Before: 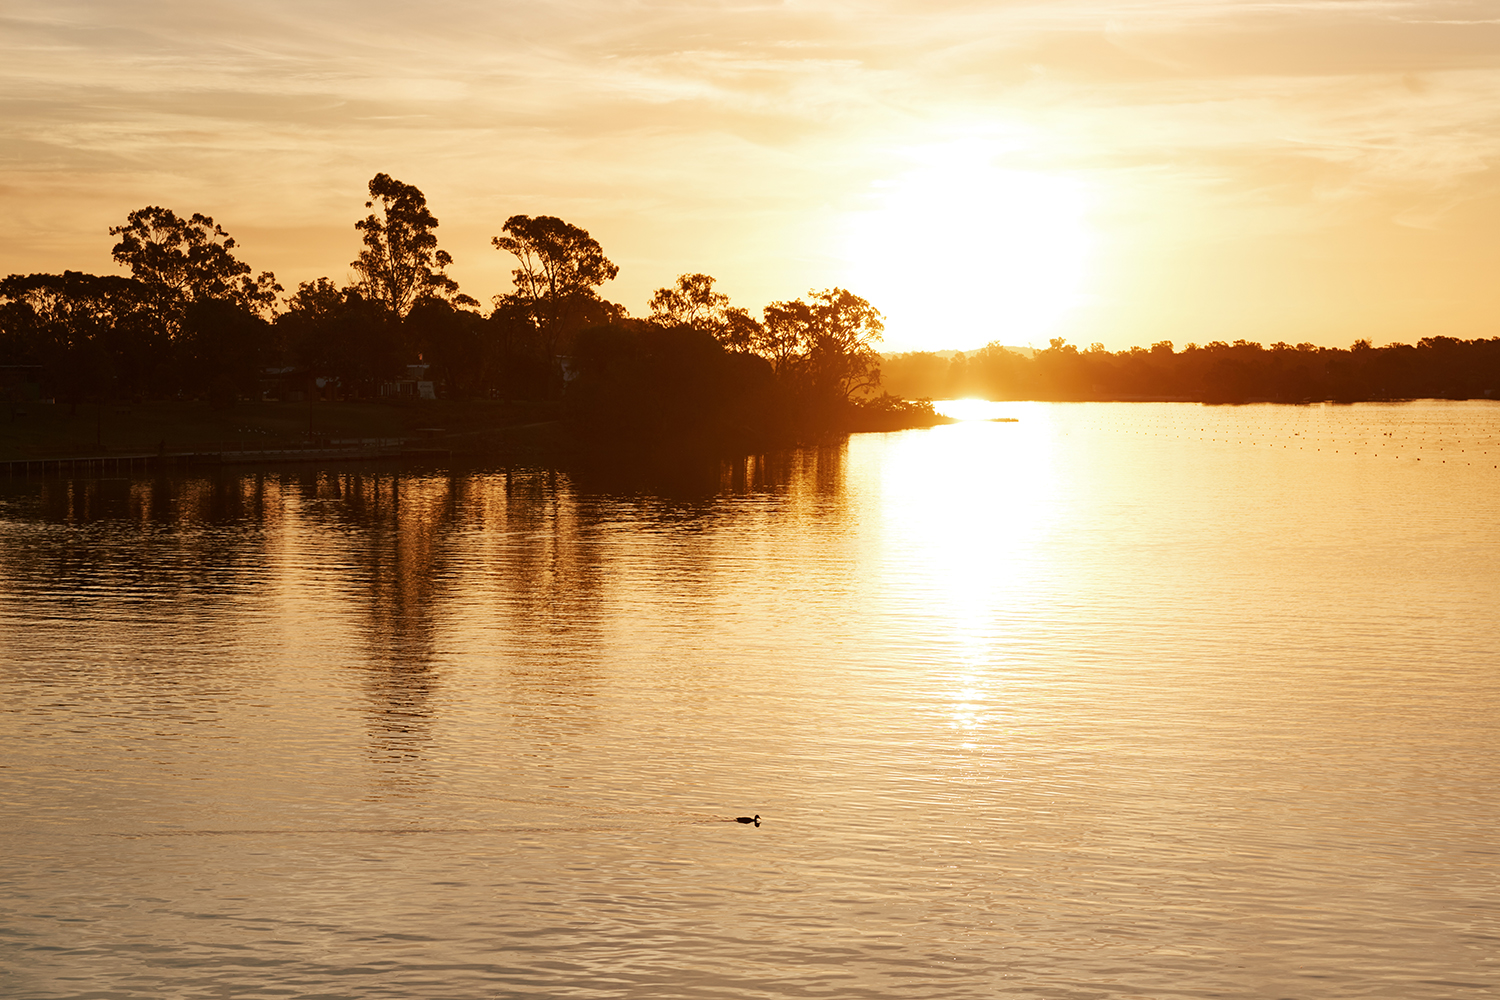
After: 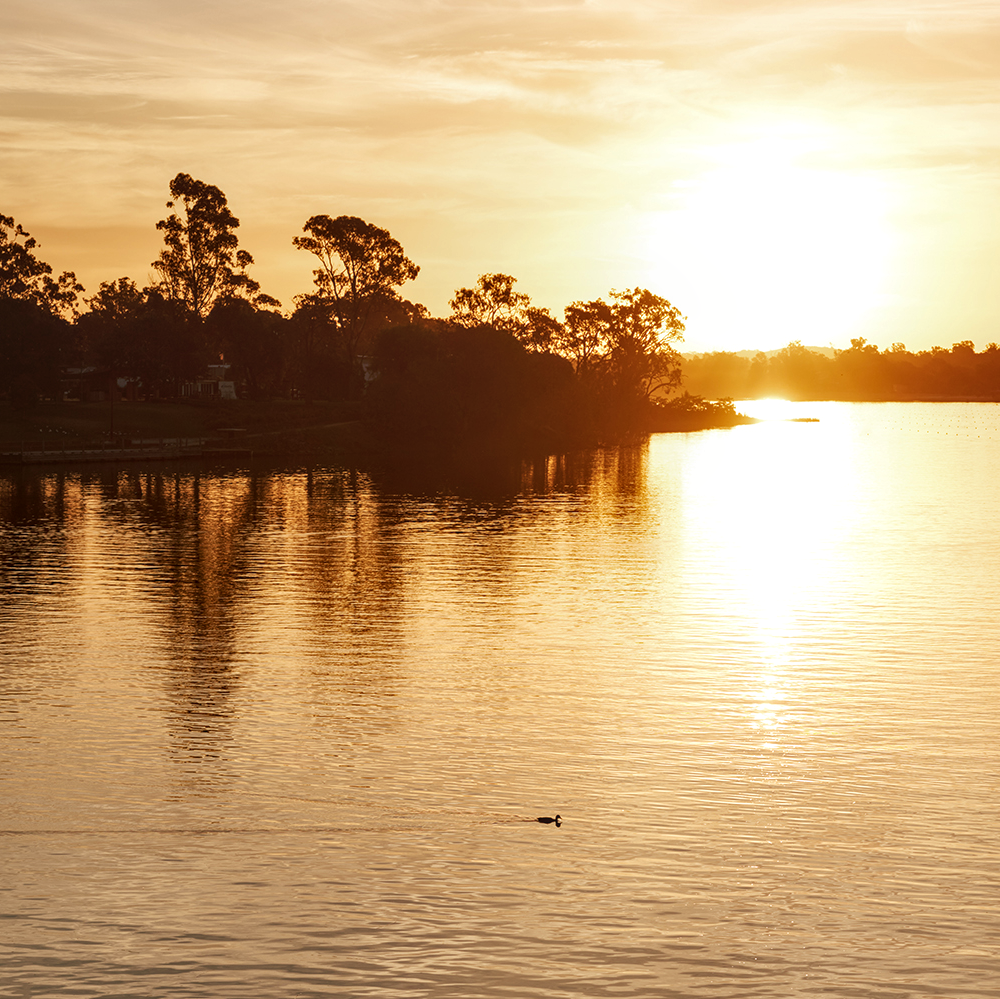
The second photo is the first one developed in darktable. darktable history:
crop and rotate: left 13.352%, right 19.962%
color balance rgb: shadows lift › chroma 1.001%, shadows lift › hue 240.68°, power › chroma 0.311%, power › hue 22.6°, perceptual saturation grading › global saturation 0.56%, global vibrance 9.828%
local contrast: on, module defaults
